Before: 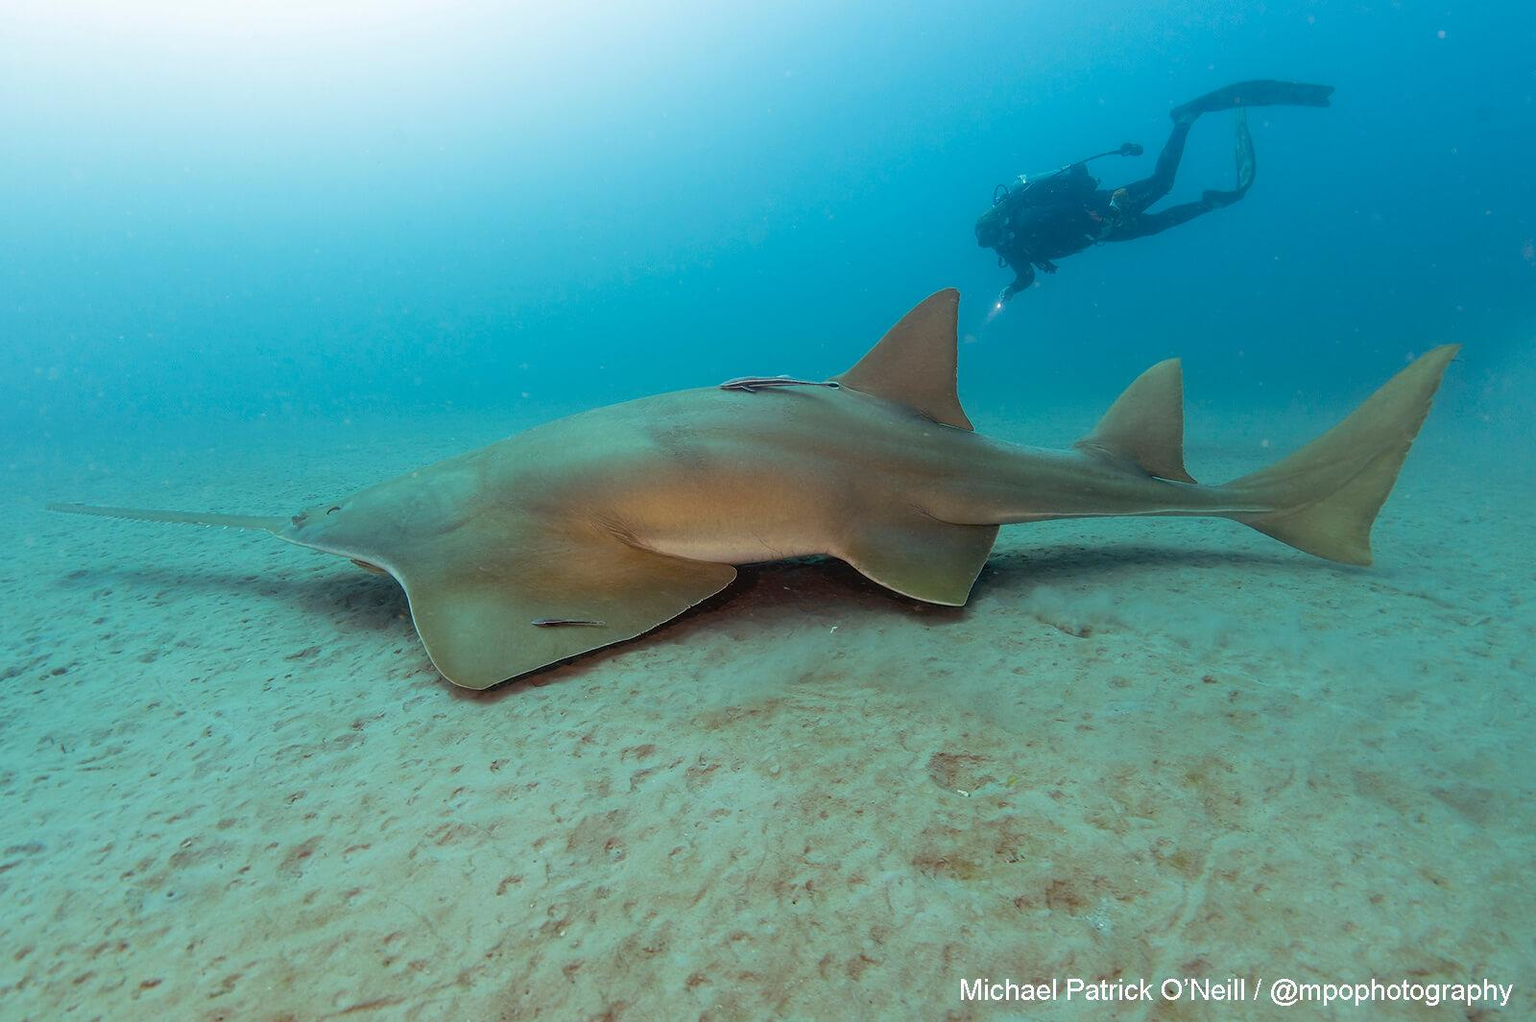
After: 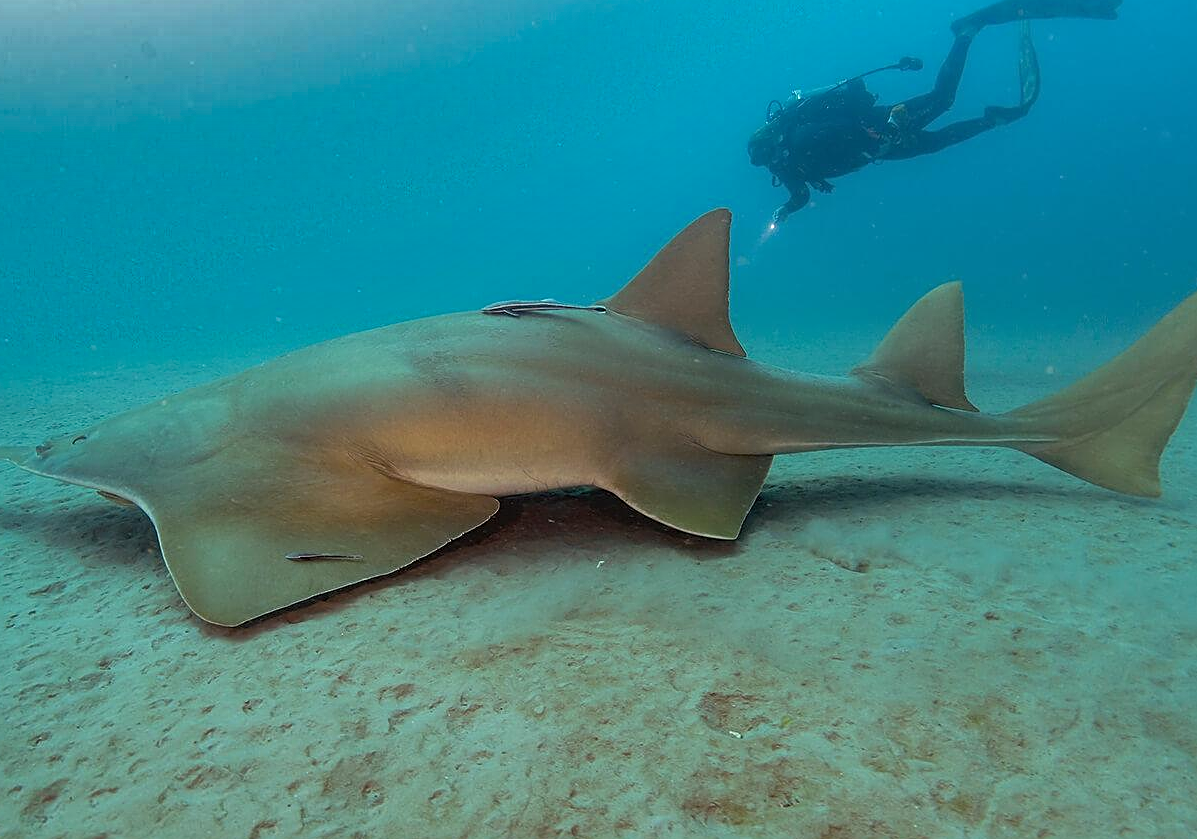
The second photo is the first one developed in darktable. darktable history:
sharpen: on, module defaults
crop: left 16.768%, top 8.653%, right 8.362%, bottom 12.485%
shadows and highlights: shadows 20.91, highlights -82.73, soften with gaussian
